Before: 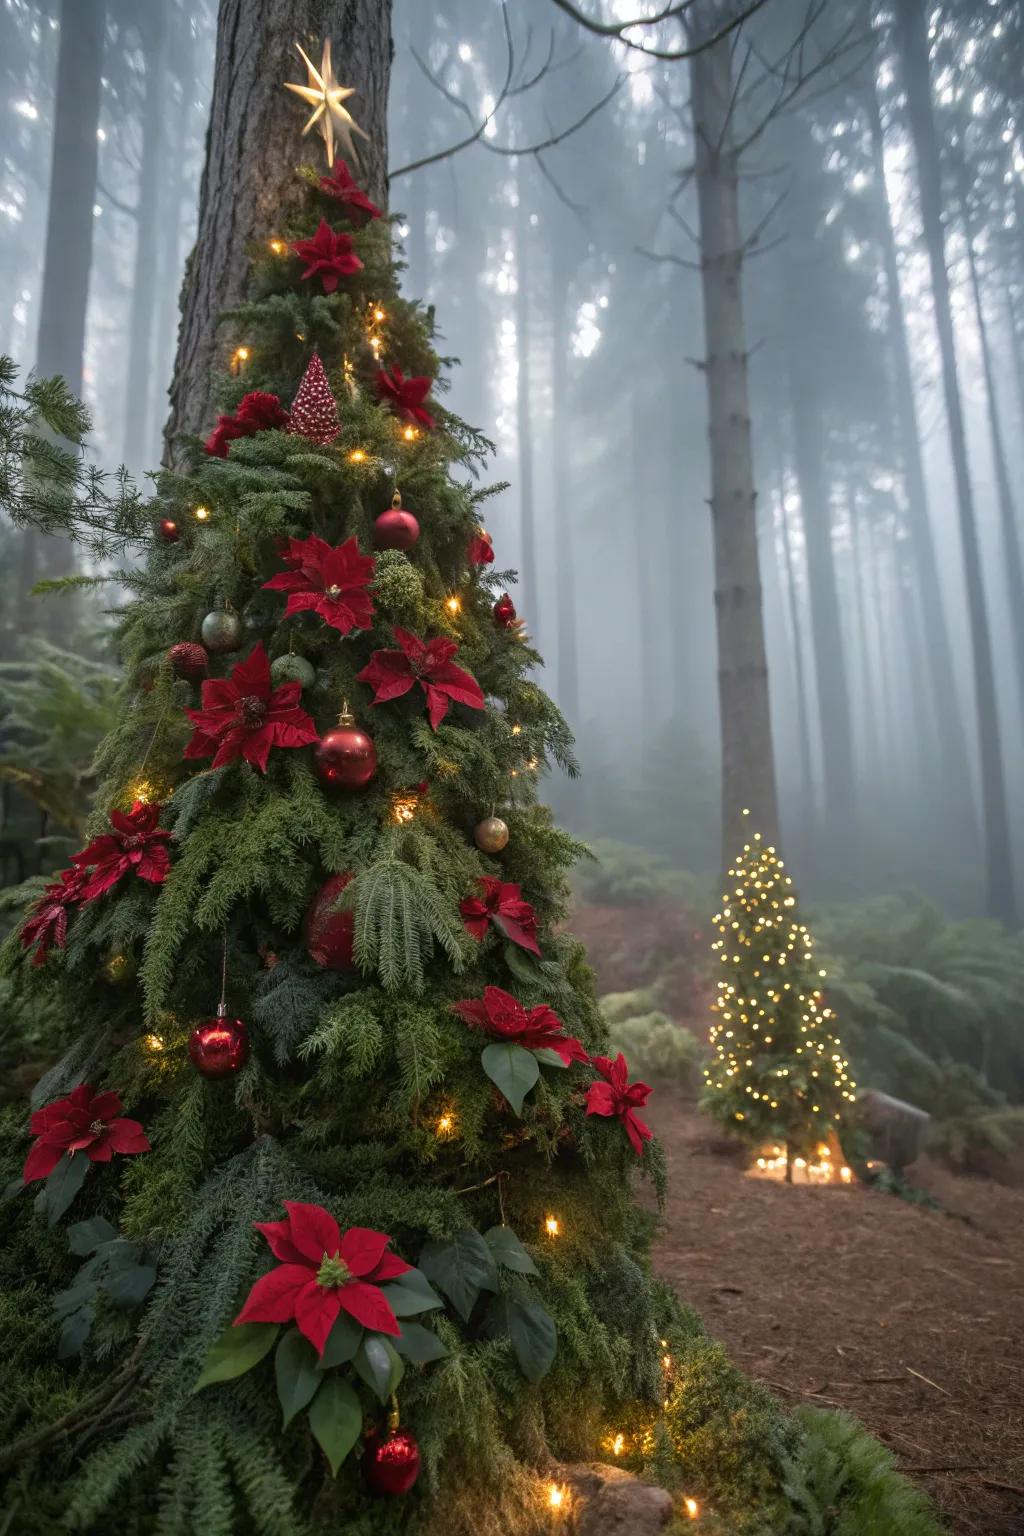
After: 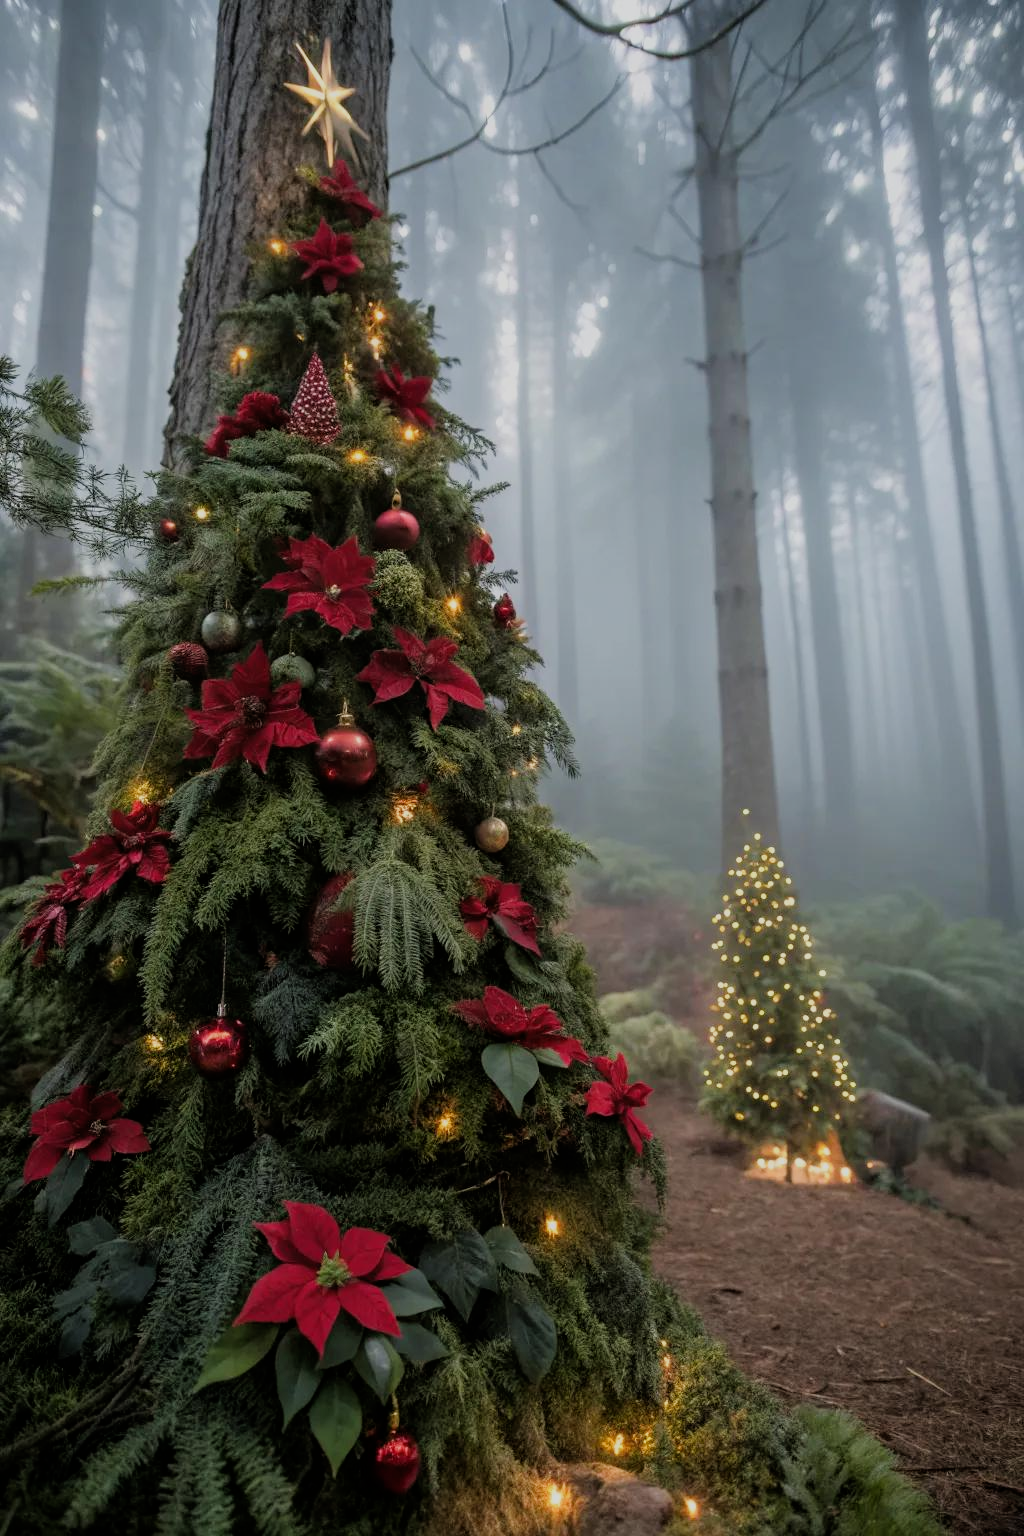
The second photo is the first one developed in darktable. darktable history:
filmic rgb: black relative exposure -7.75 EV, white relative exposure 4.45 EV, hardness 3.75, latitude 38.09%, contrast 0.978, highlights saturation mix 8.64%, shadows ↔ highlights balance 4.76%
